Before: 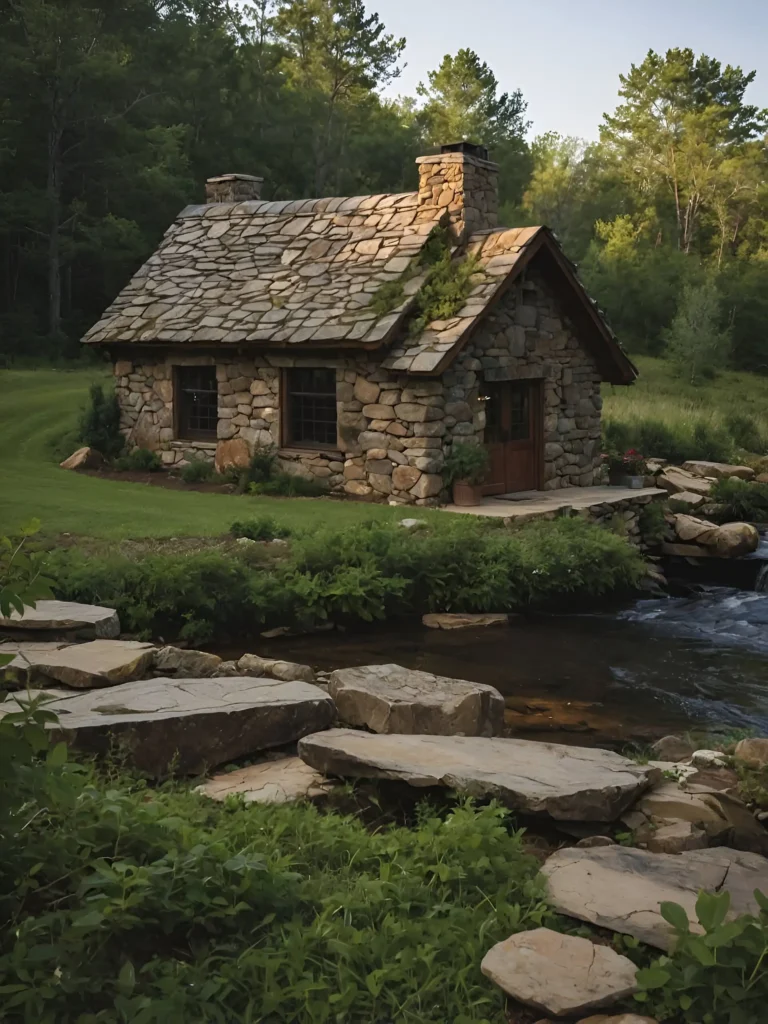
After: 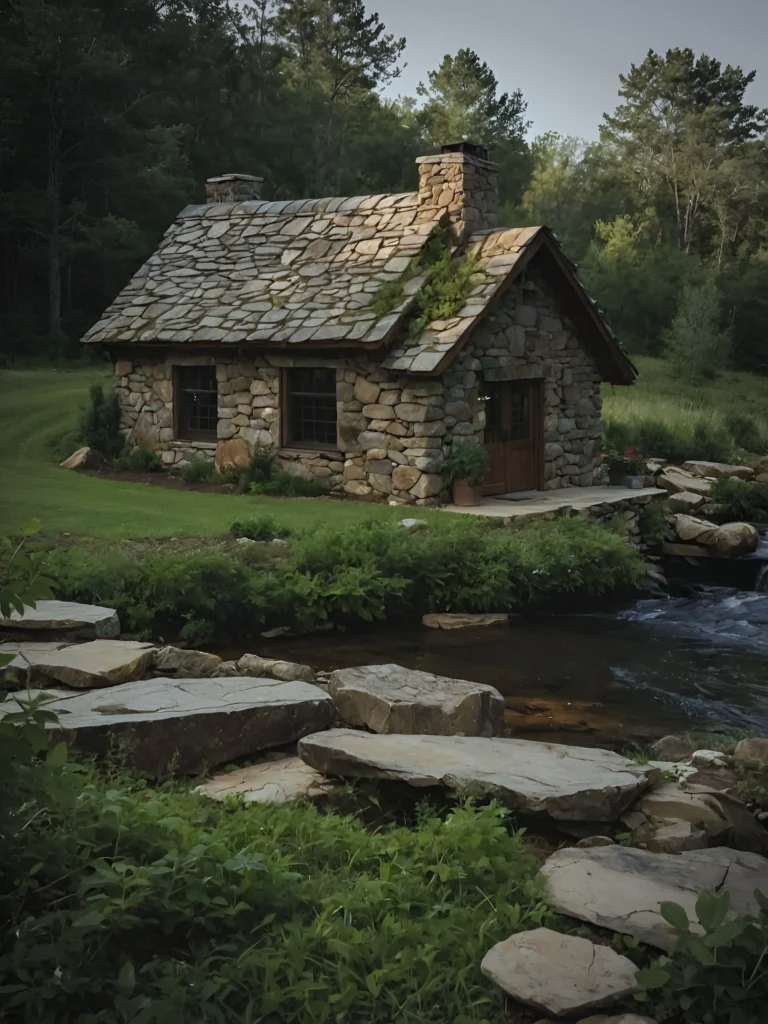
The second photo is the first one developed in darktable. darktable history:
vignetting: fall-off start 64.63%, center (-0.034, 0.148), width/height ratio 0.881
white balance: red 0.925, blue 1.046
